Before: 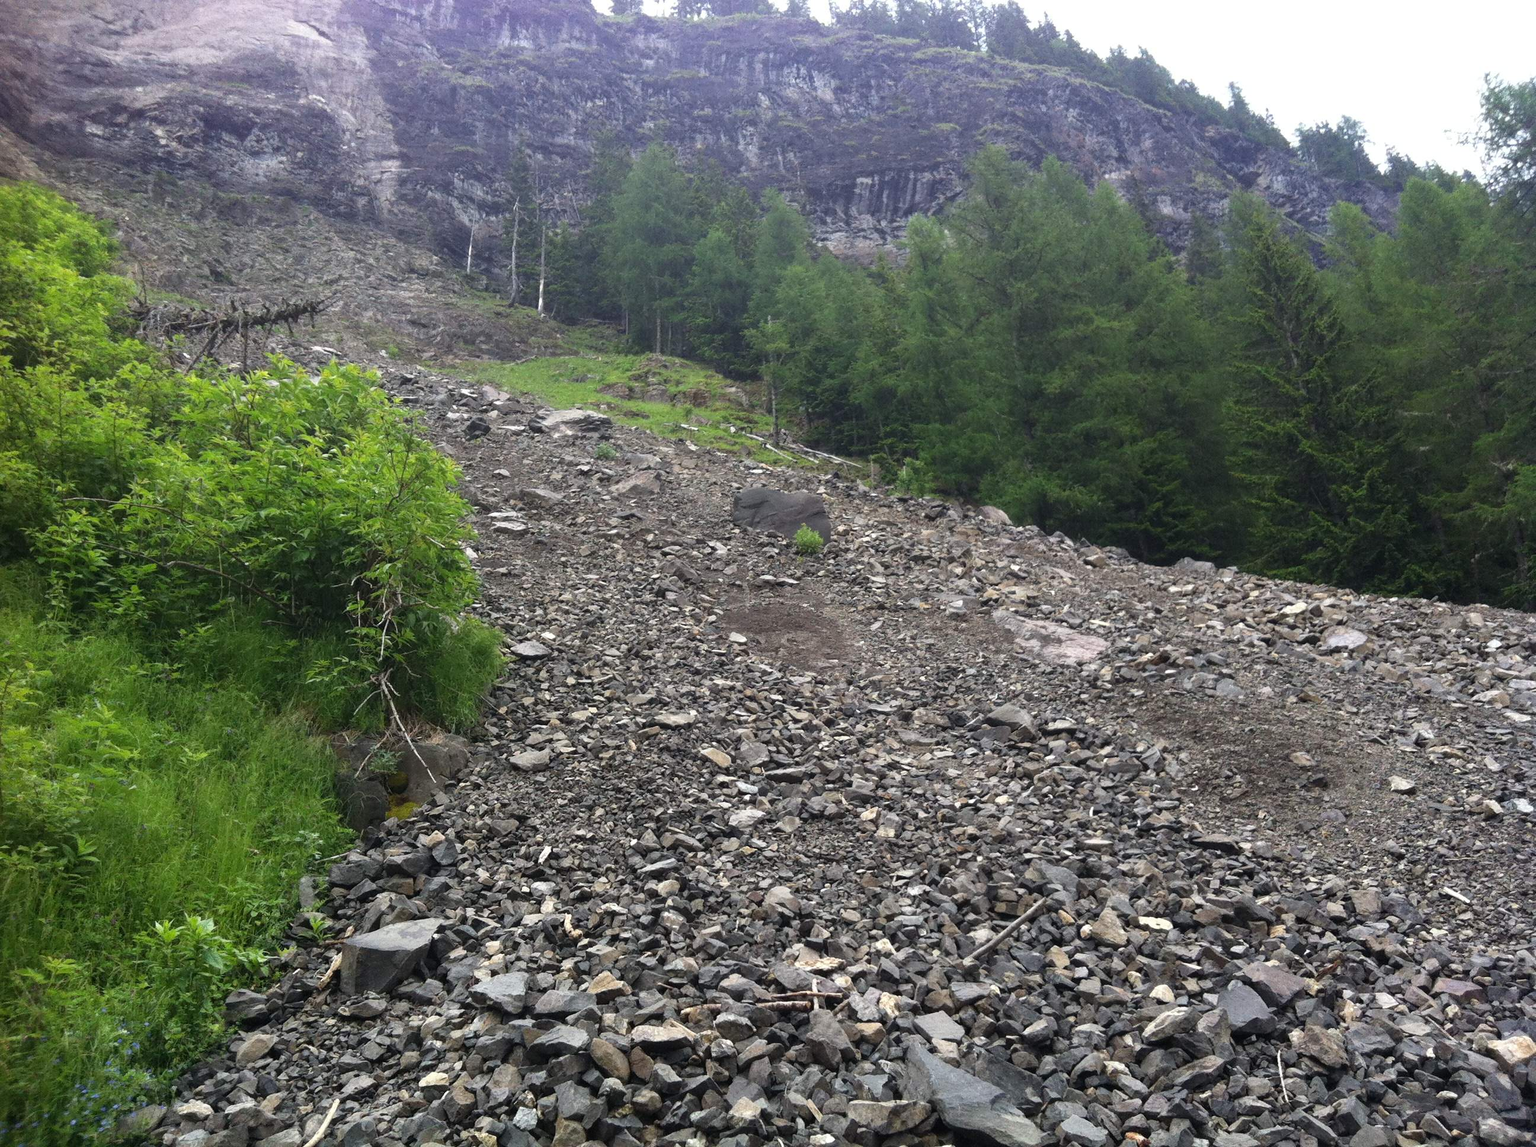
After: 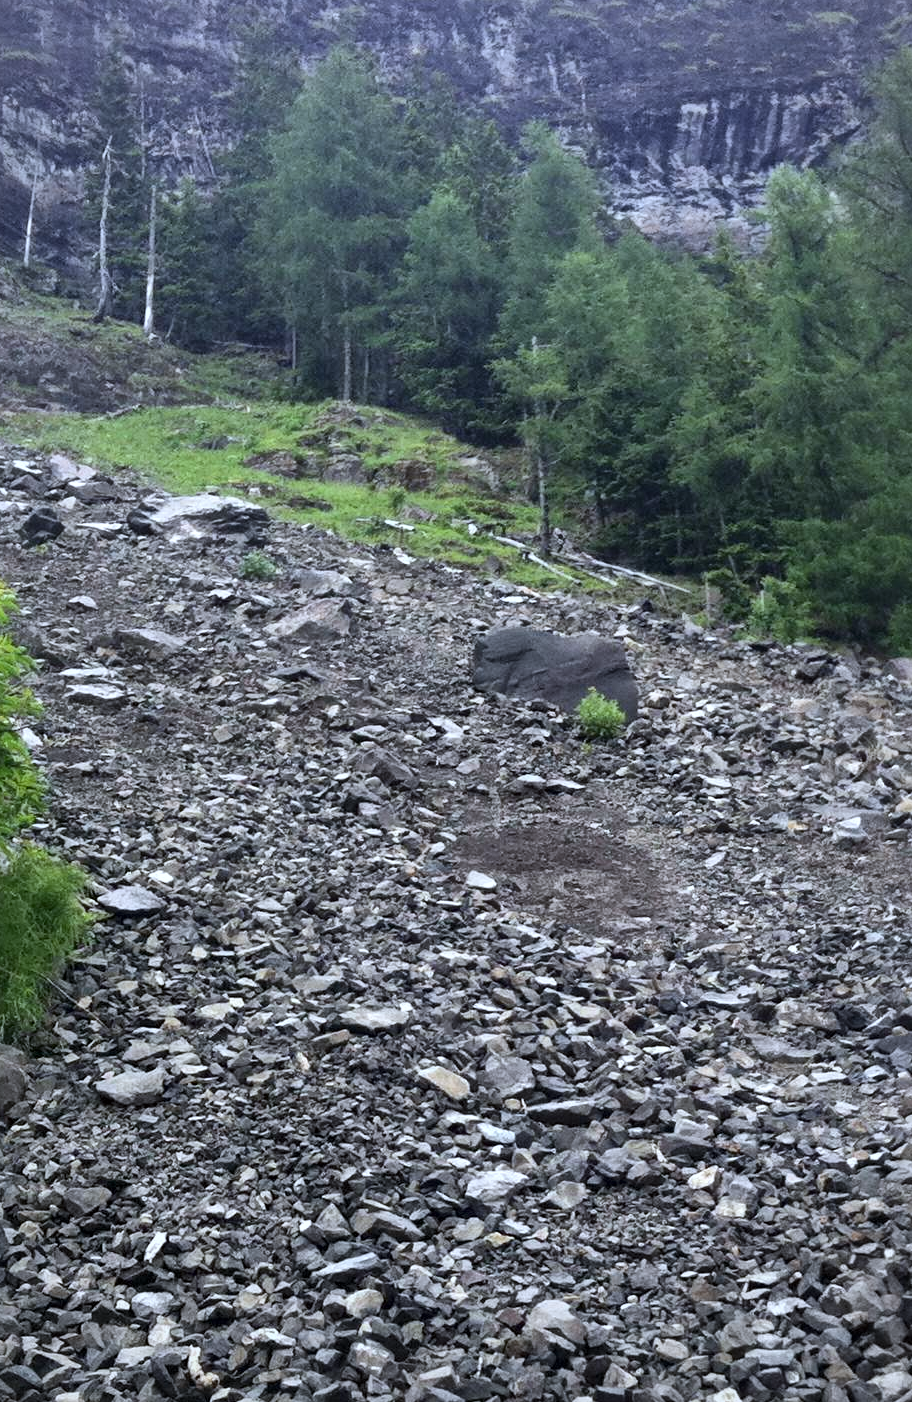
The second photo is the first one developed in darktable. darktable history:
white balance: red 0.931, blue 1.11
crop and rotate: left 29.476%, top 10.214%, right 35.32%, bottom 17.333%
local contrast: mode bilateral grid, contrast 20, coarseness 50, detail 171%, midtone range 0.2
vignetting: fall-off radius 81.94%
exposure: compensate highlight preservation false
